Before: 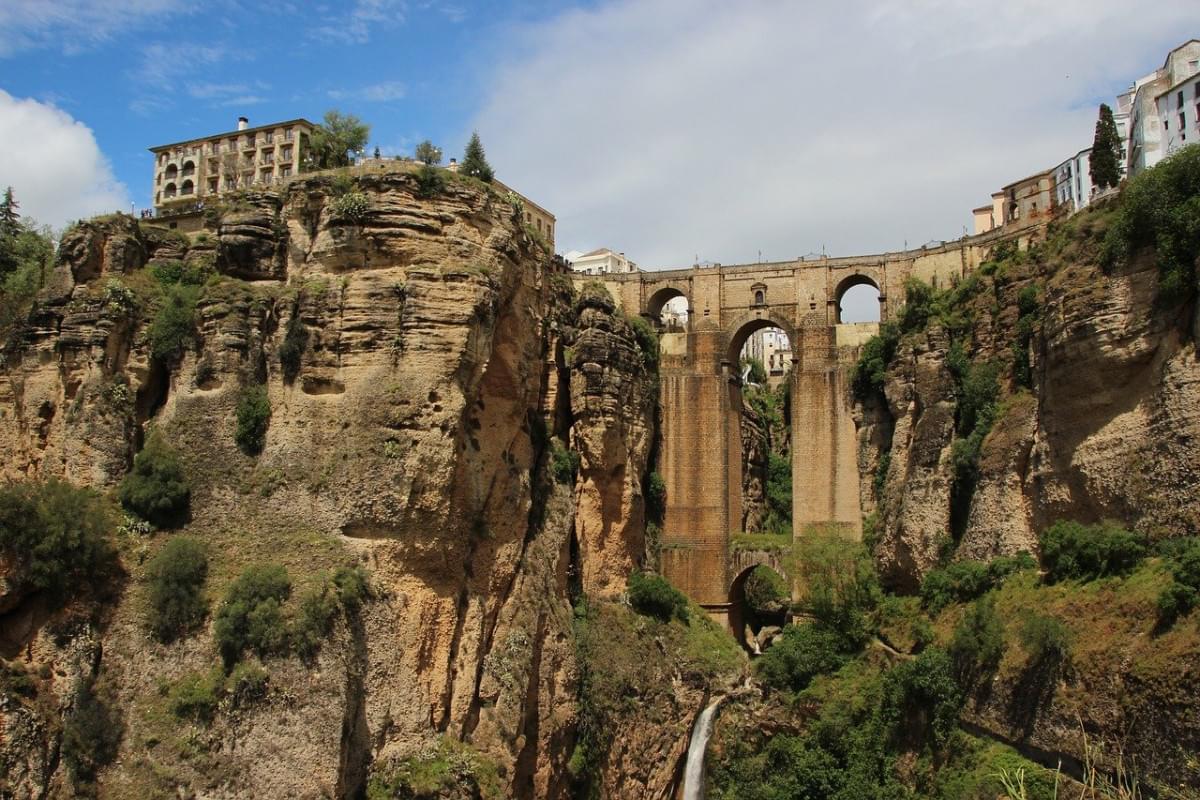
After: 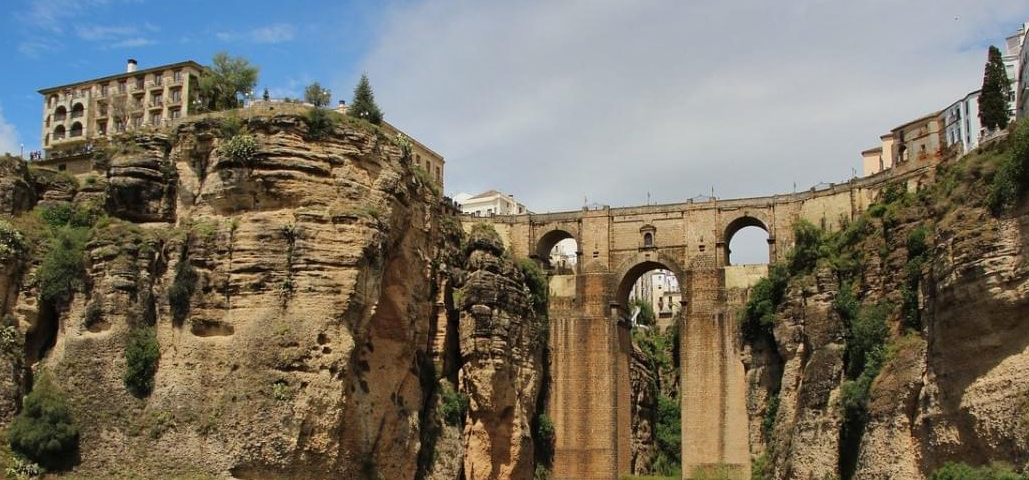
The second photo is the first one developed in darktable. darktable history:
shadows and highlights: soften with gaussian
crop and rotate: left 9.3%, top 7.304%, right 4.901%, bottom 32.58%
